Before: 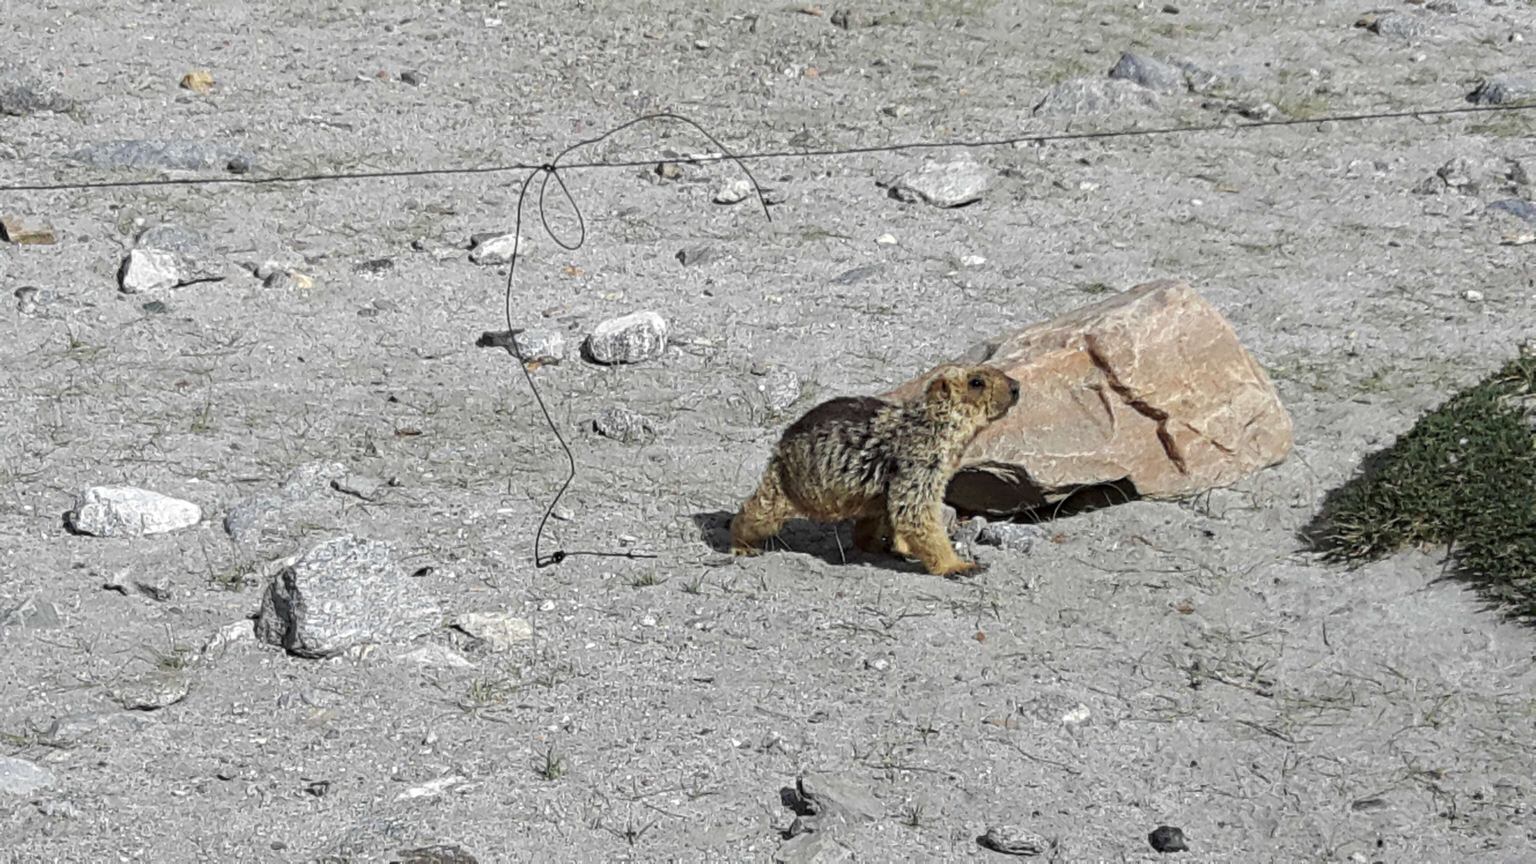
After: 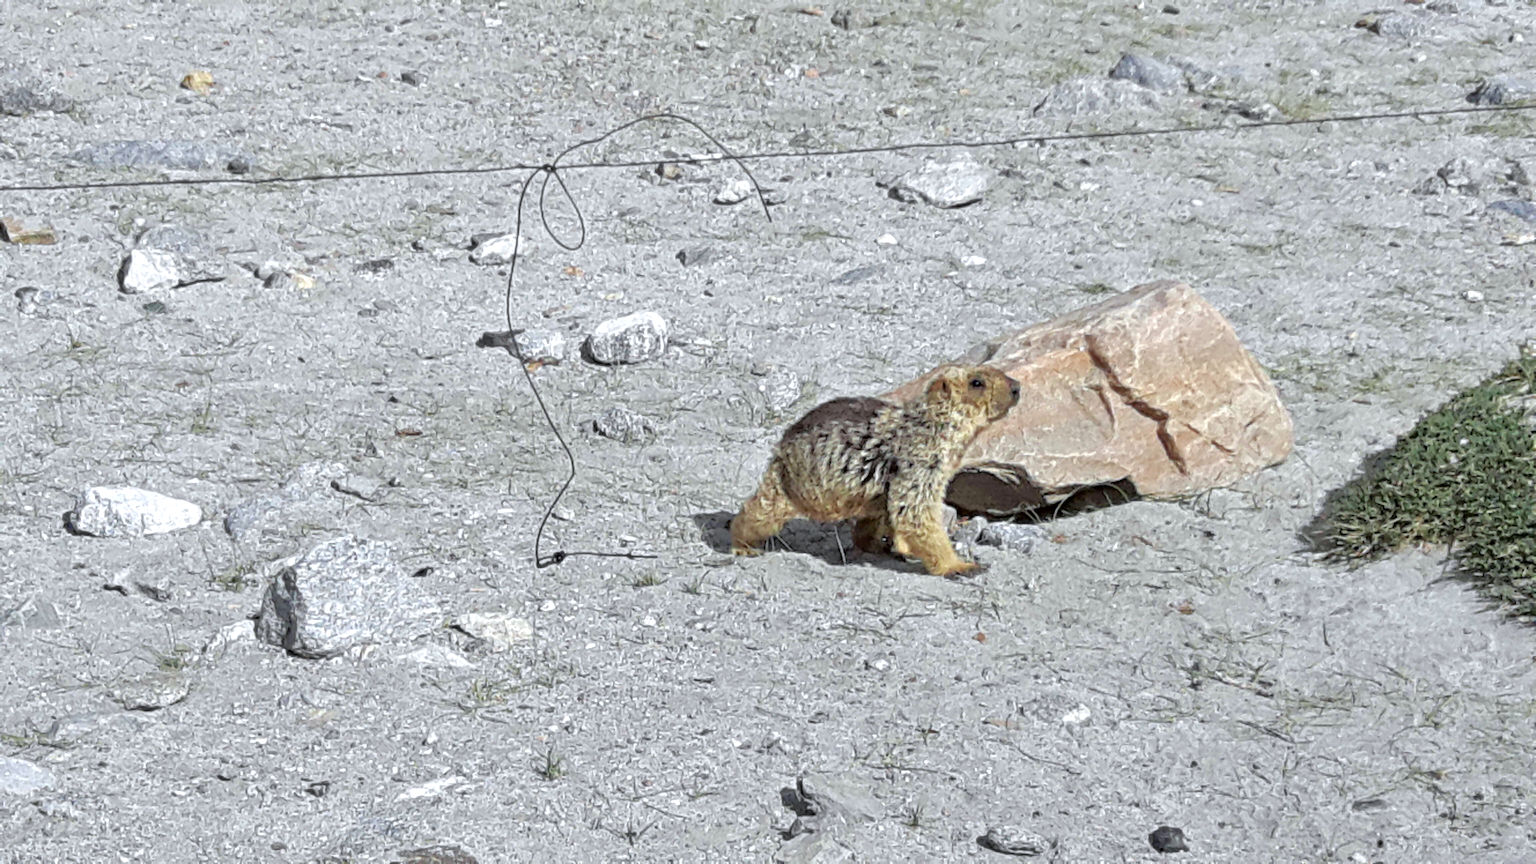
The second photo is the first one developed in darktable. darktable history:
white balance: red 0.98, blue 1.034
tone equalizer: -7 EV 0.15 EV, -6 EV 0.6 EV, -5 EV 1.15 EV, -4 EV 1.33 EV, -3 EV 1.15 EV, -2 EV 0.6 EV, -1 EV 0.15 EV, mask exposure compensation -0.5 EV
exposure: exposure 0.217 EV, compensate highlight preservation false
